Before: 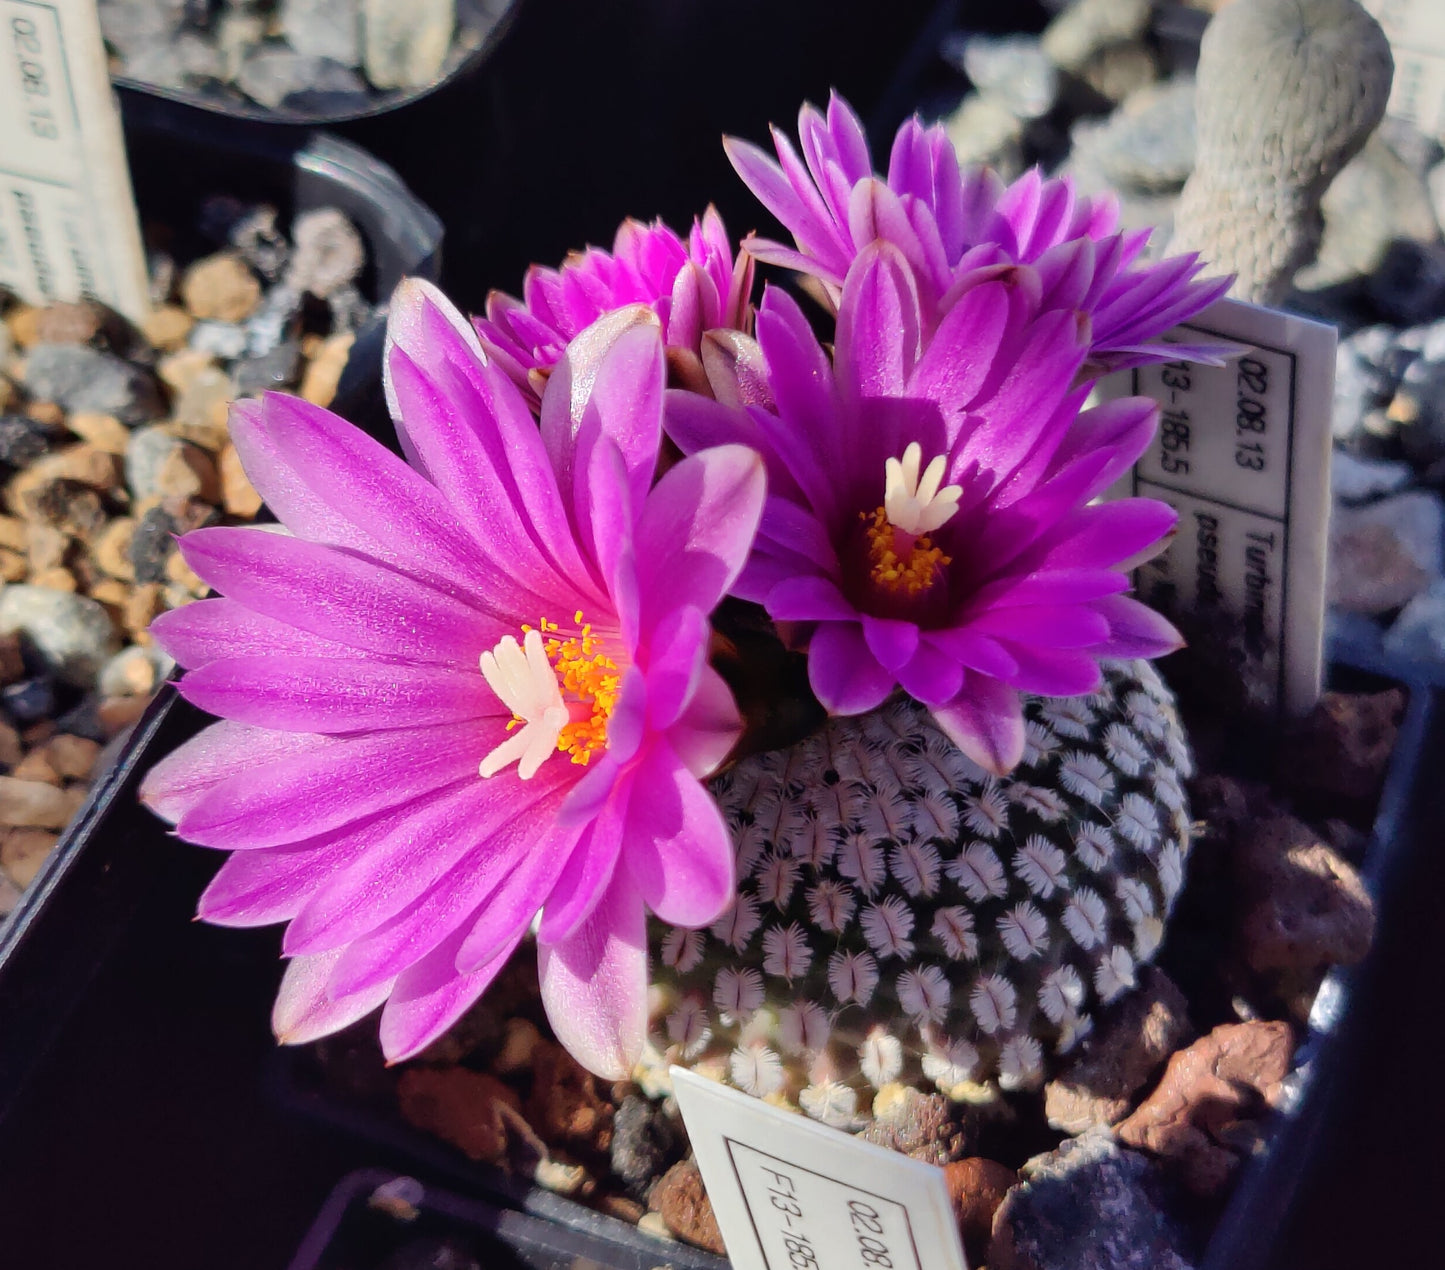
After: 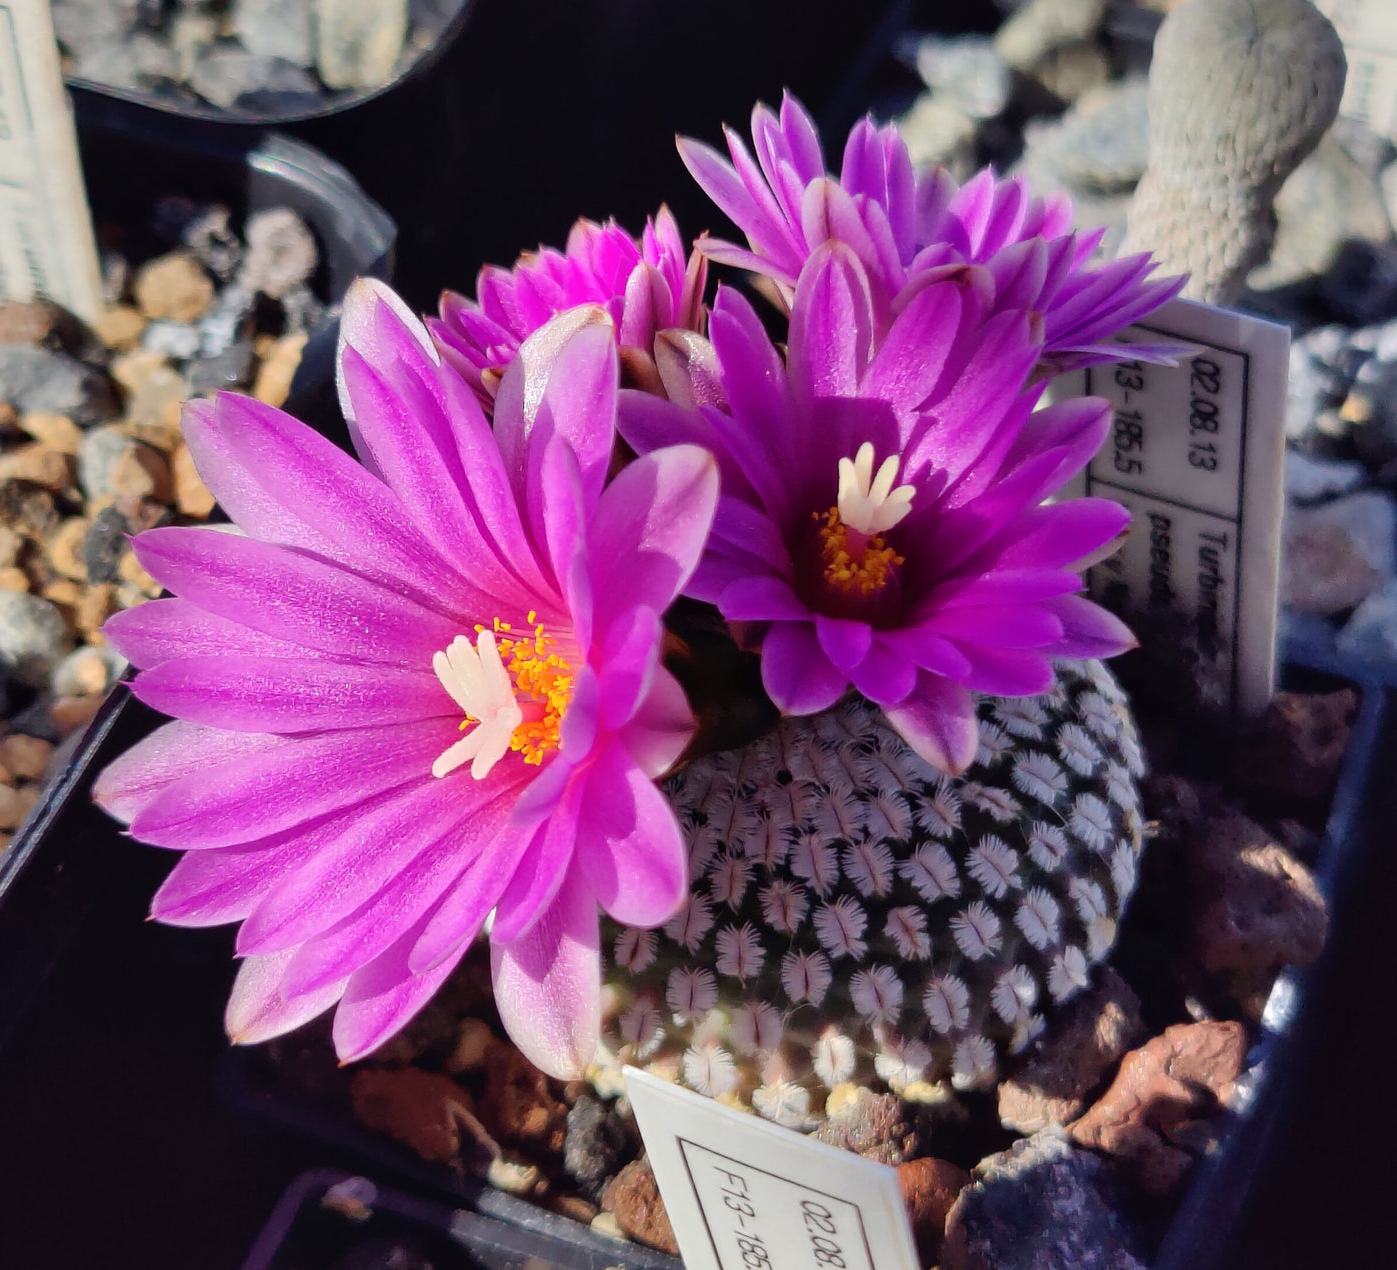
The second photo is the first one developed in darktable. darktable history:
crop and rotate: left 3.286%
